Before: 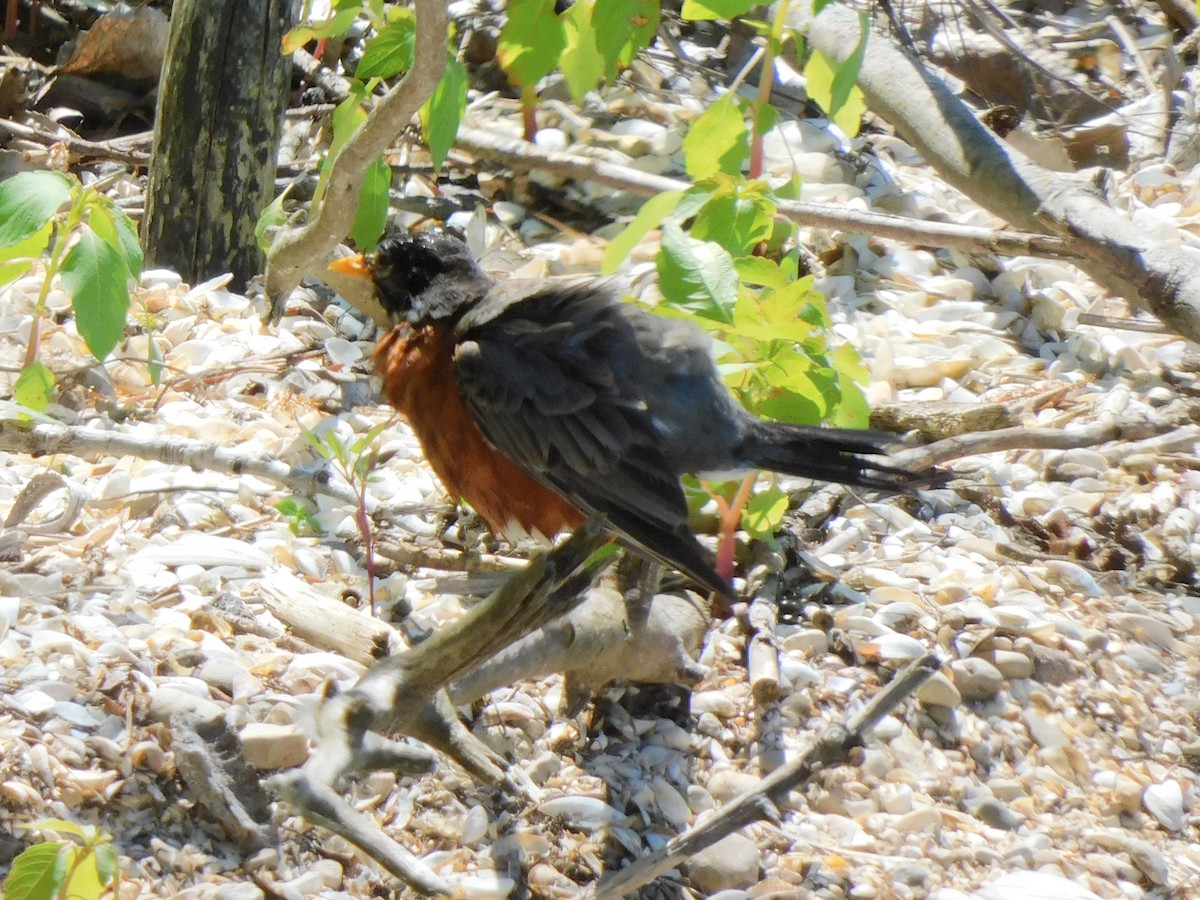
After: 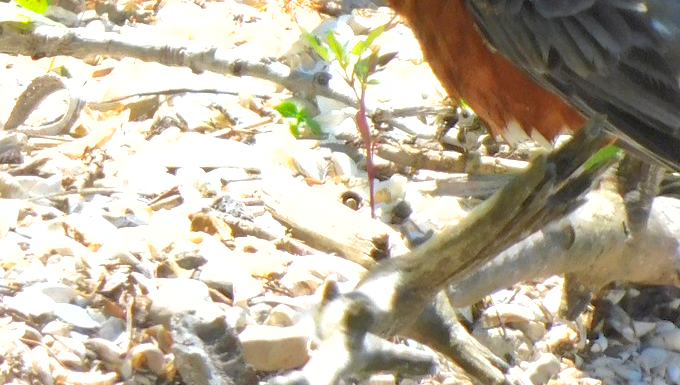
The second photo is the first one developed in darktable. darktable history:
shadows and highlights: on, module defaults
crop: top 44.303%, right 43.281%, bottom 12.85%
exposure: exposure 0.671 EV, compensate highlight preservation false
